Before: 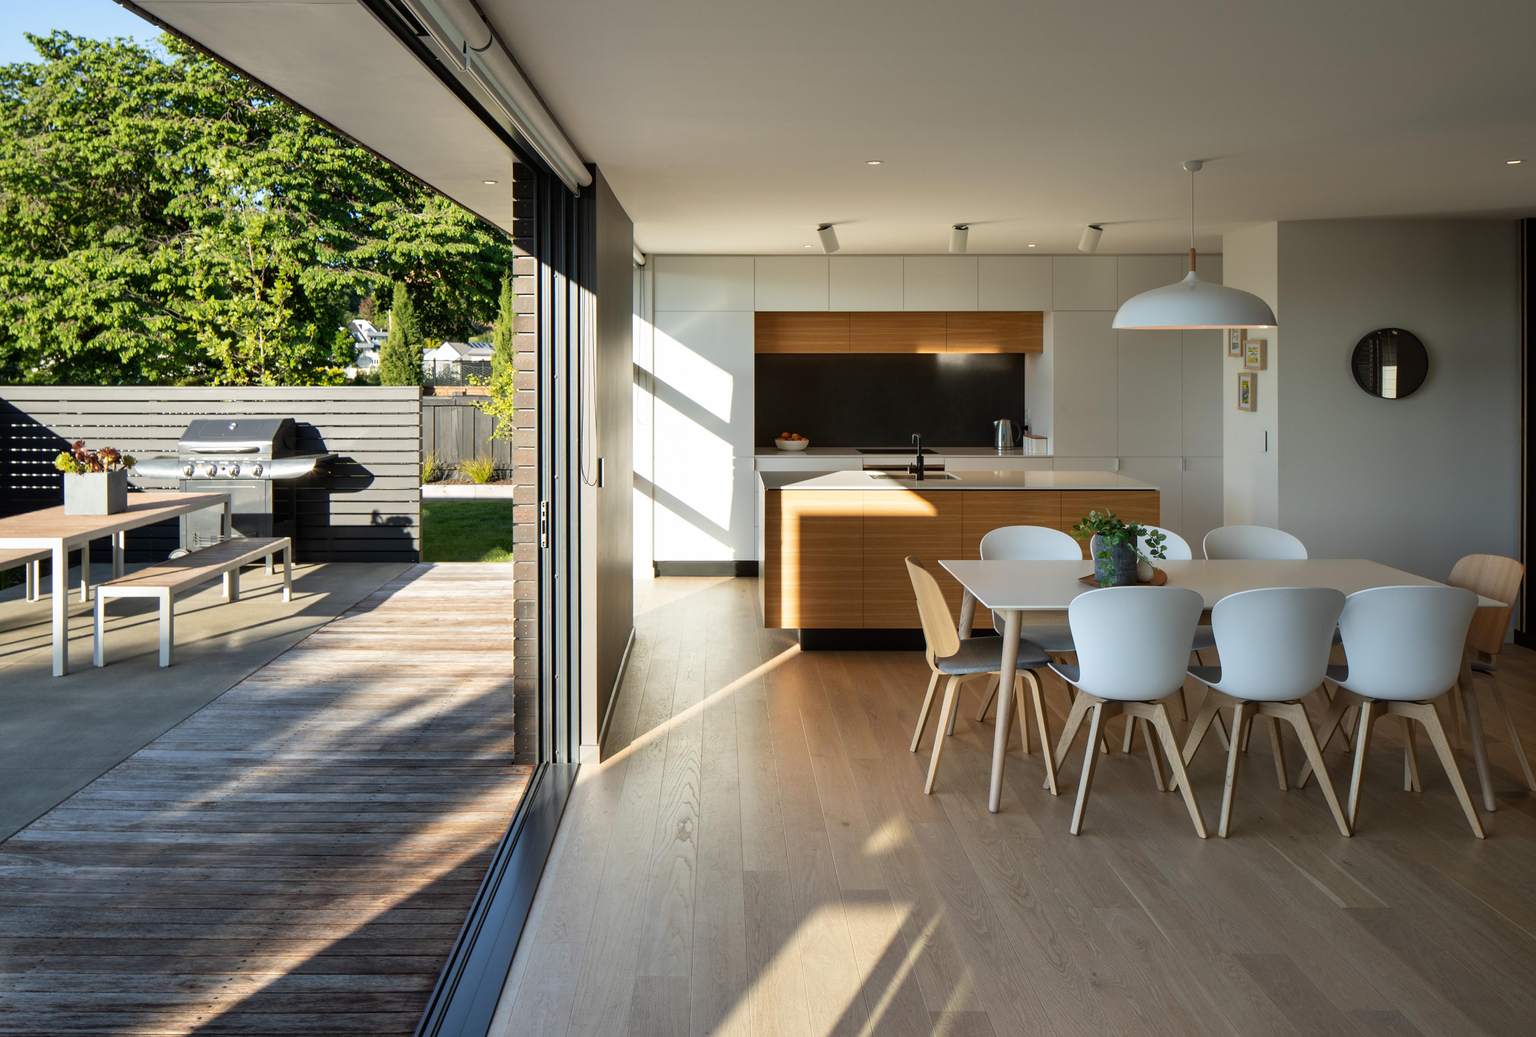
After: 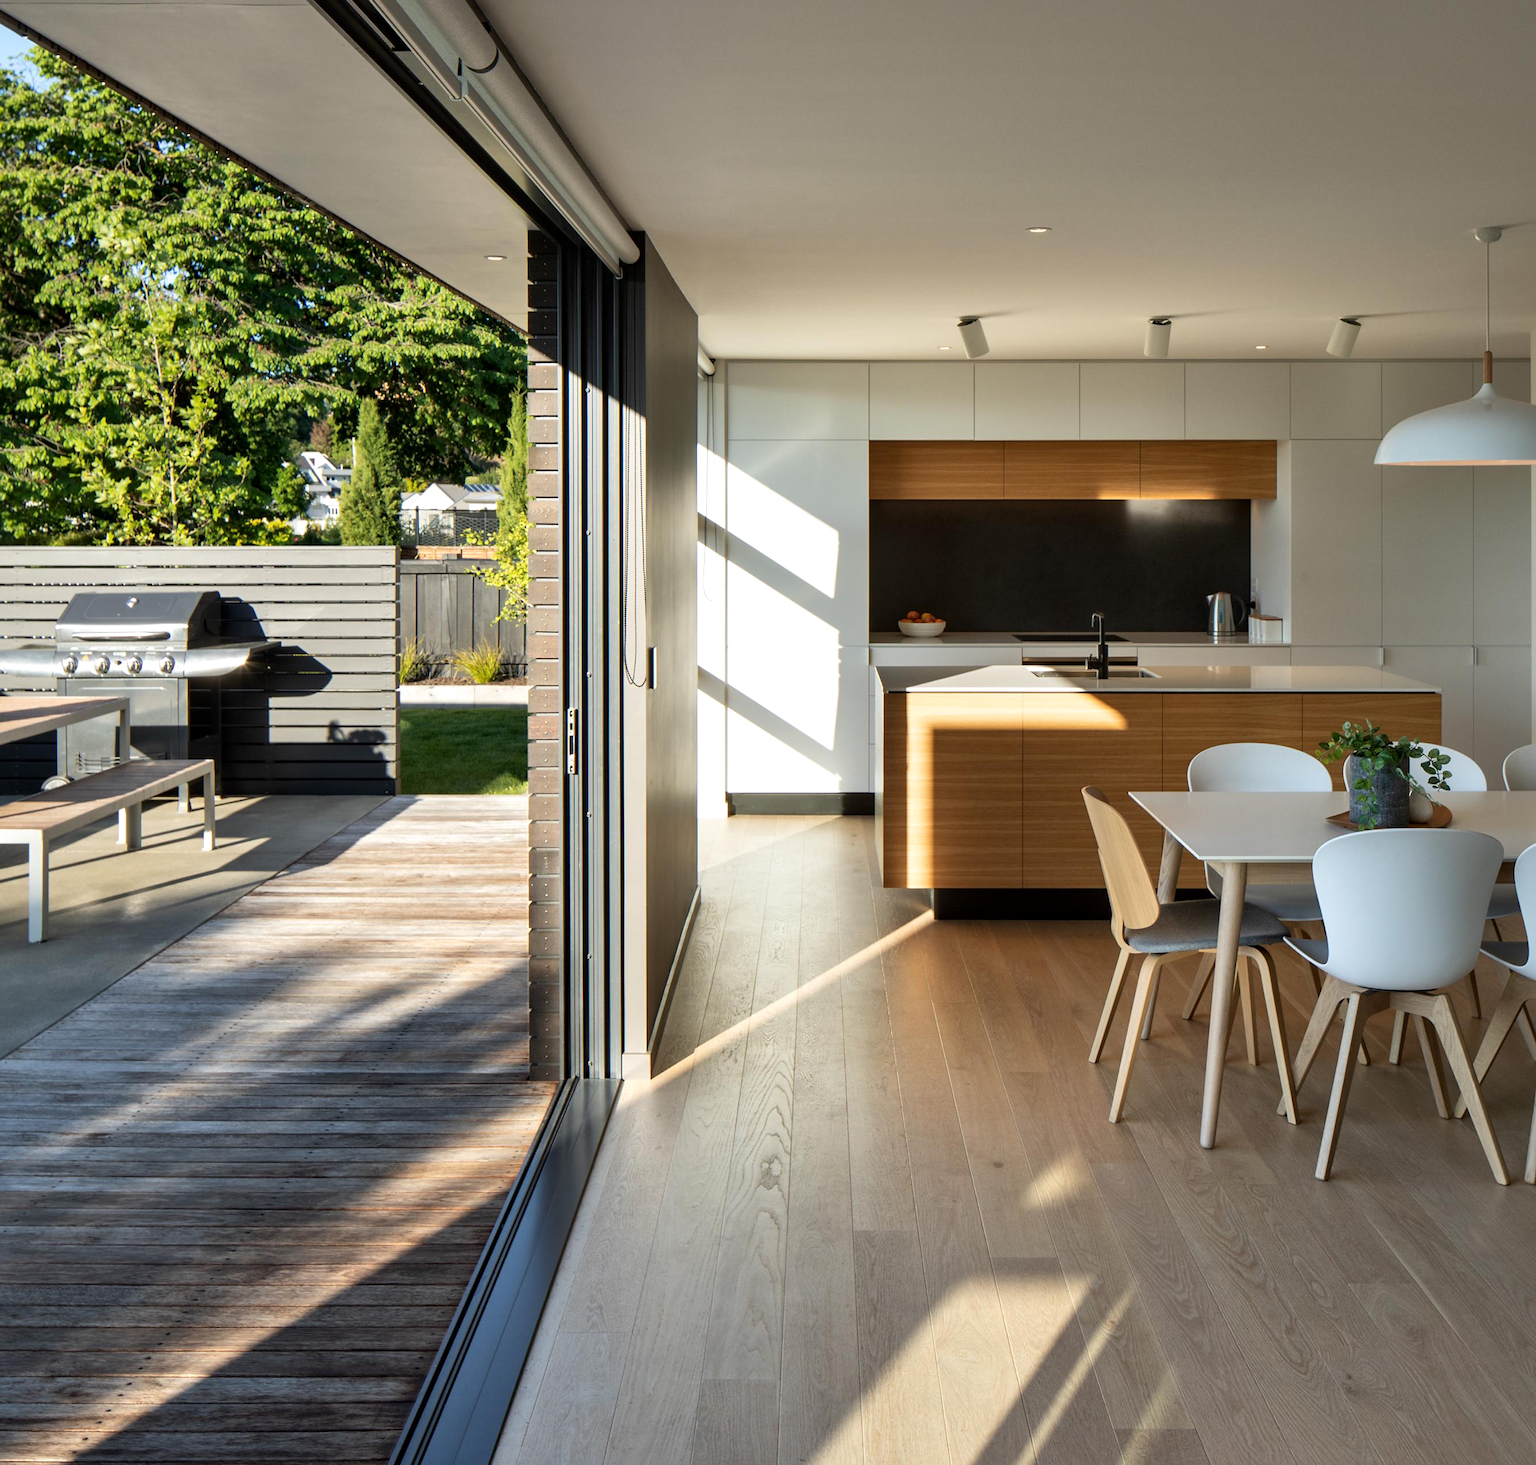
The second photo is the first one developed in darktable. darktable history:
crop and rotate: left 9.077%, right 20.111%
tone equalizer: on, module defaults
local contrast: mode bilateral grid, contrast 20, coarseness 50, detail 121%, midtone range 0.2
